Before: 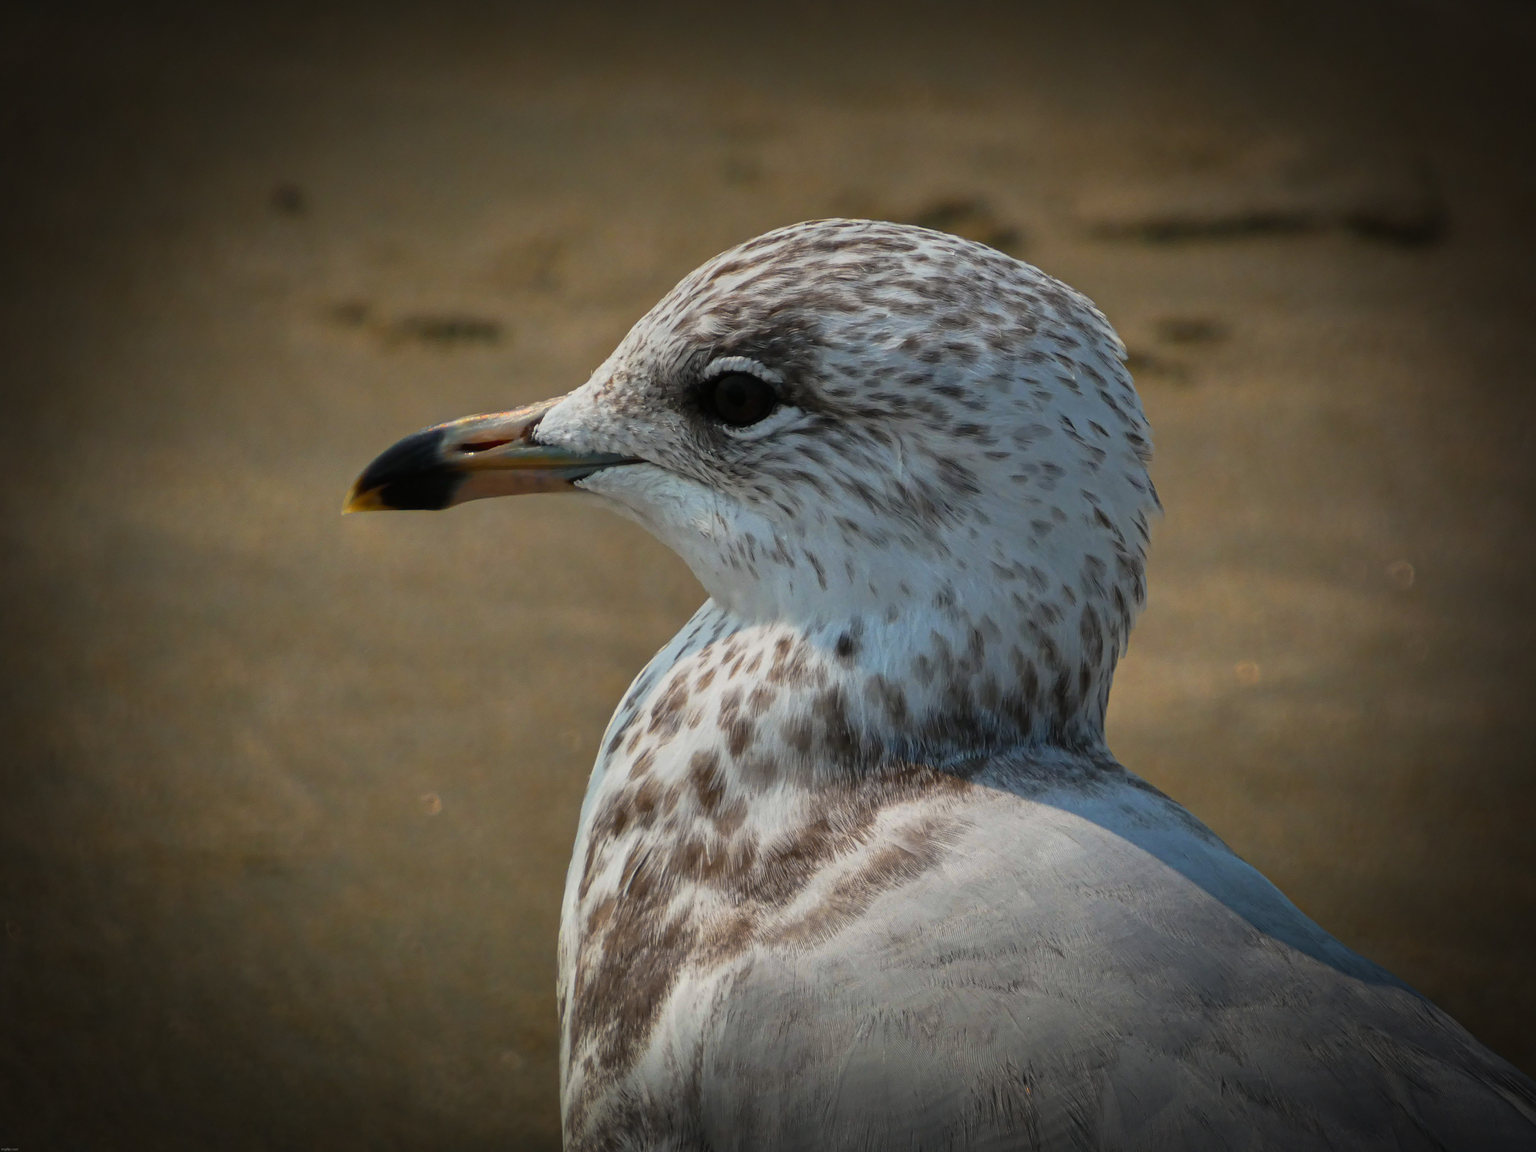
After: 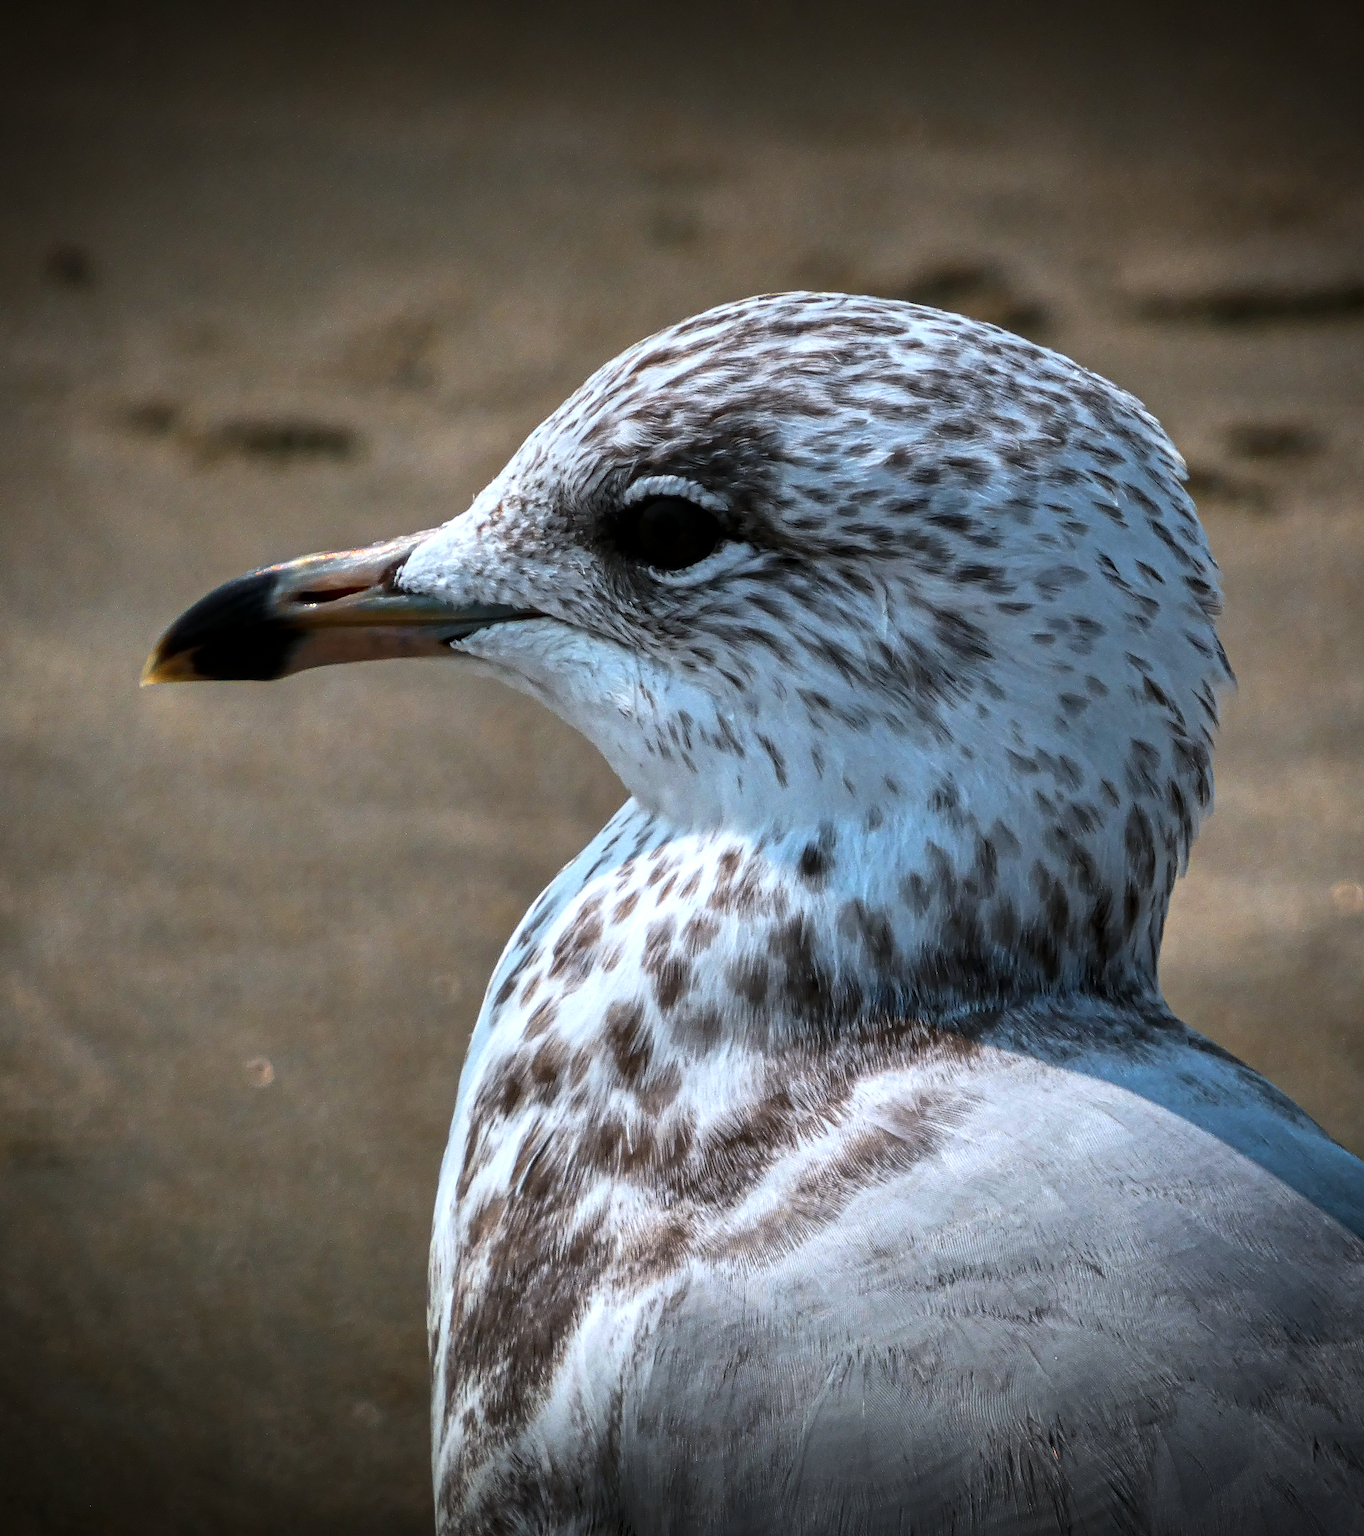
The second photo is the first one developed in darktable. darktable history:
tone equalizer: -8 EV -0.75 EV, -7 EV -0.7 EV, -6 EV -0.6 EV, -5 EV -0.4 EV, -3 EV 0.4 EV, -2 EV 0.6 EV, -1 EV 0.7 EV, +0 EV 0.75 EV, edges refinement/feathering 500, mask exposure compensation -1.57 EV, preserve details no
local contrast: on, module defaults
color correction: highlights a* -2.24, highlights b* -18.1
crop: left 15.419%, right 17.914%
